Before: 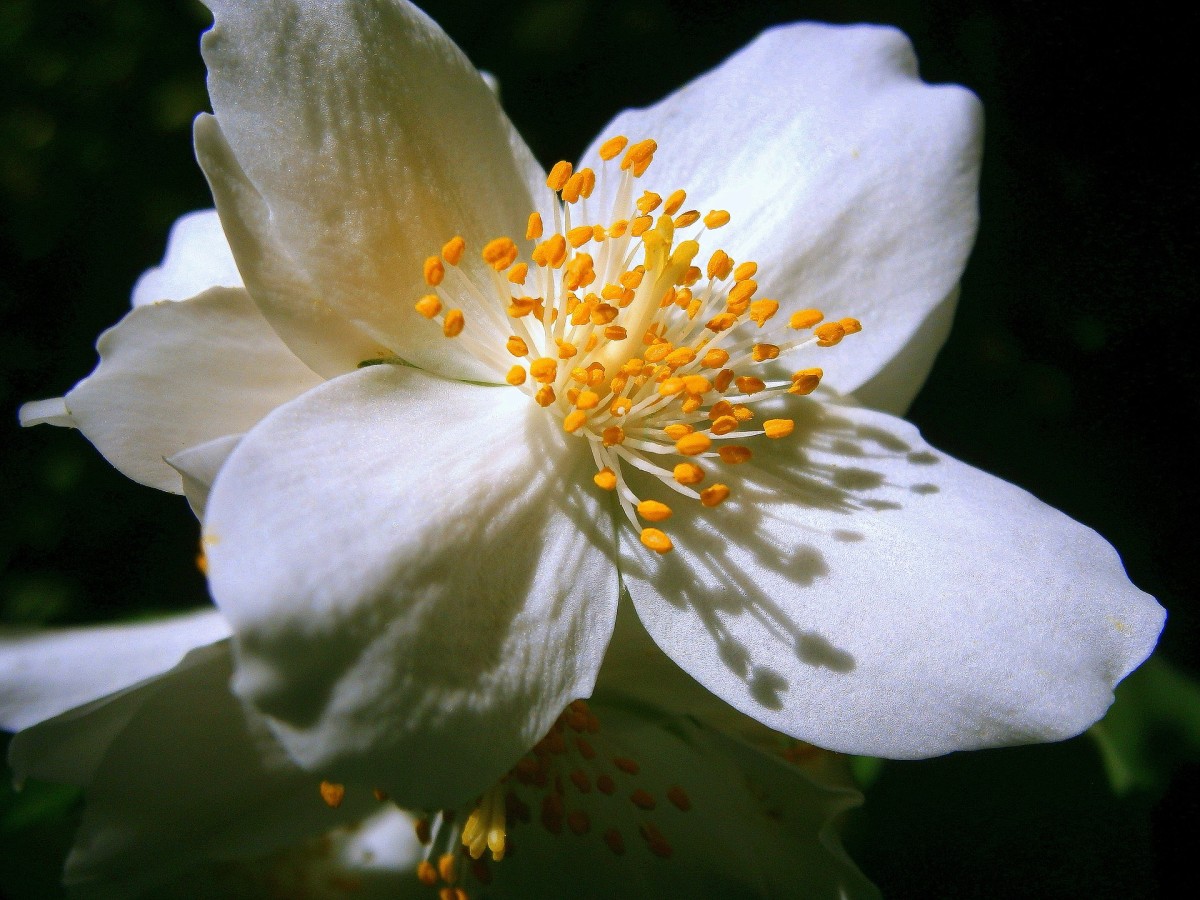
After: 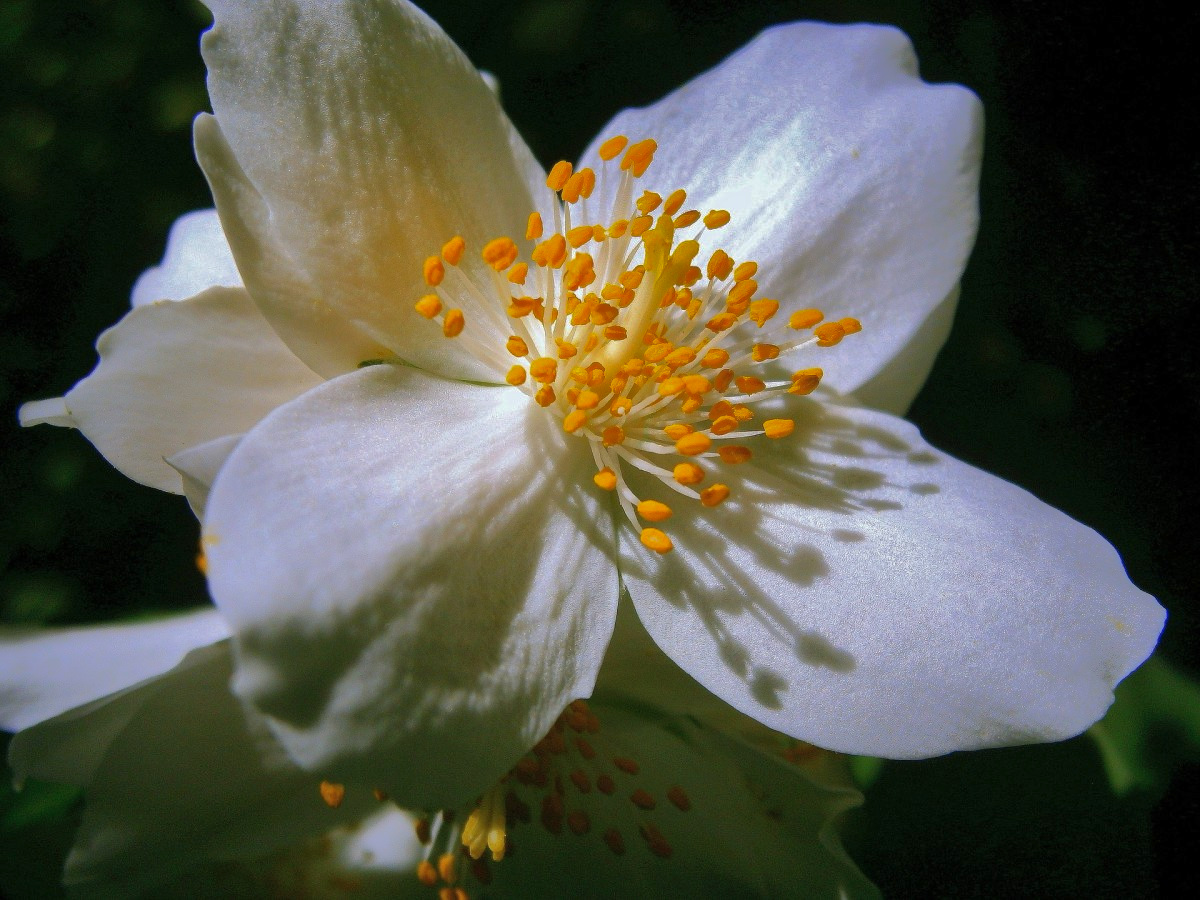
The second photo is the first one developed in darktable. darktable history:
tone equalizer: on, module defaults
shadows and highlights: shadows 38.36, highlights -75.59
